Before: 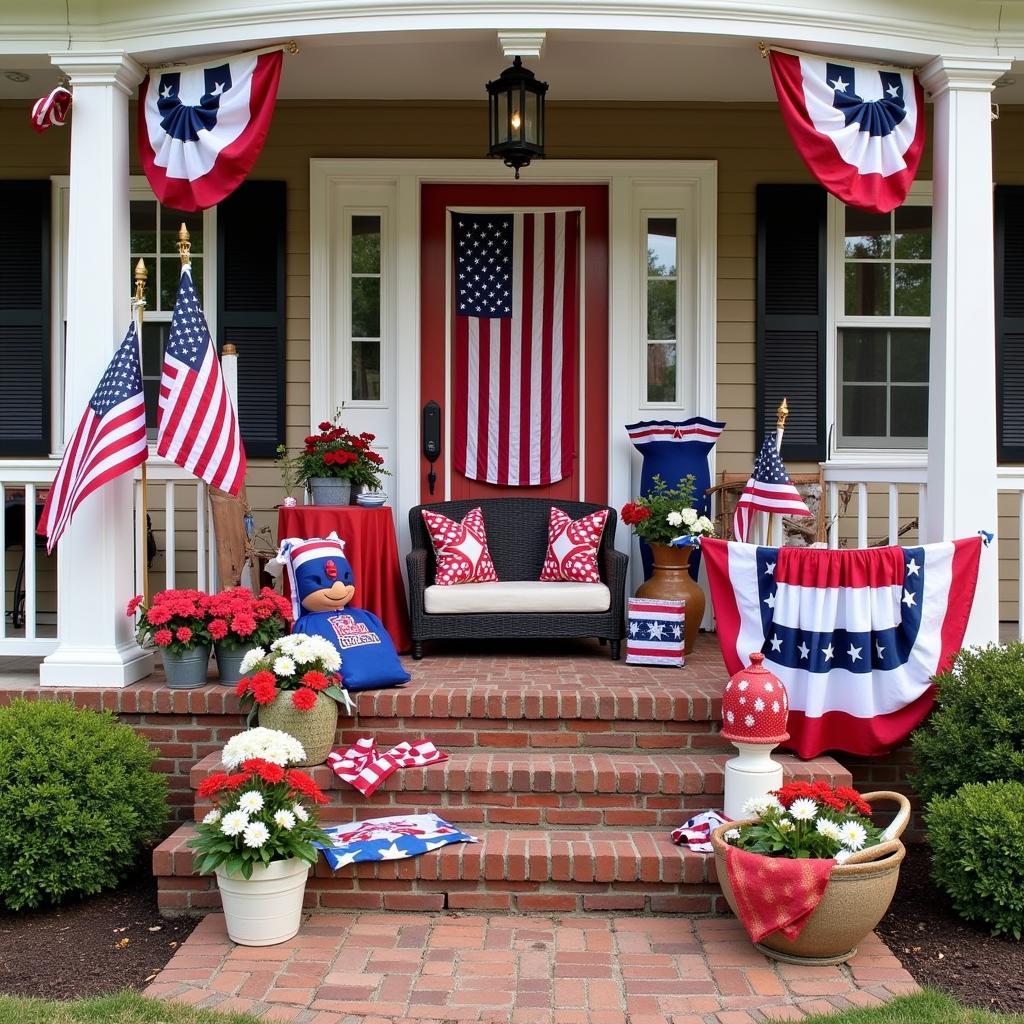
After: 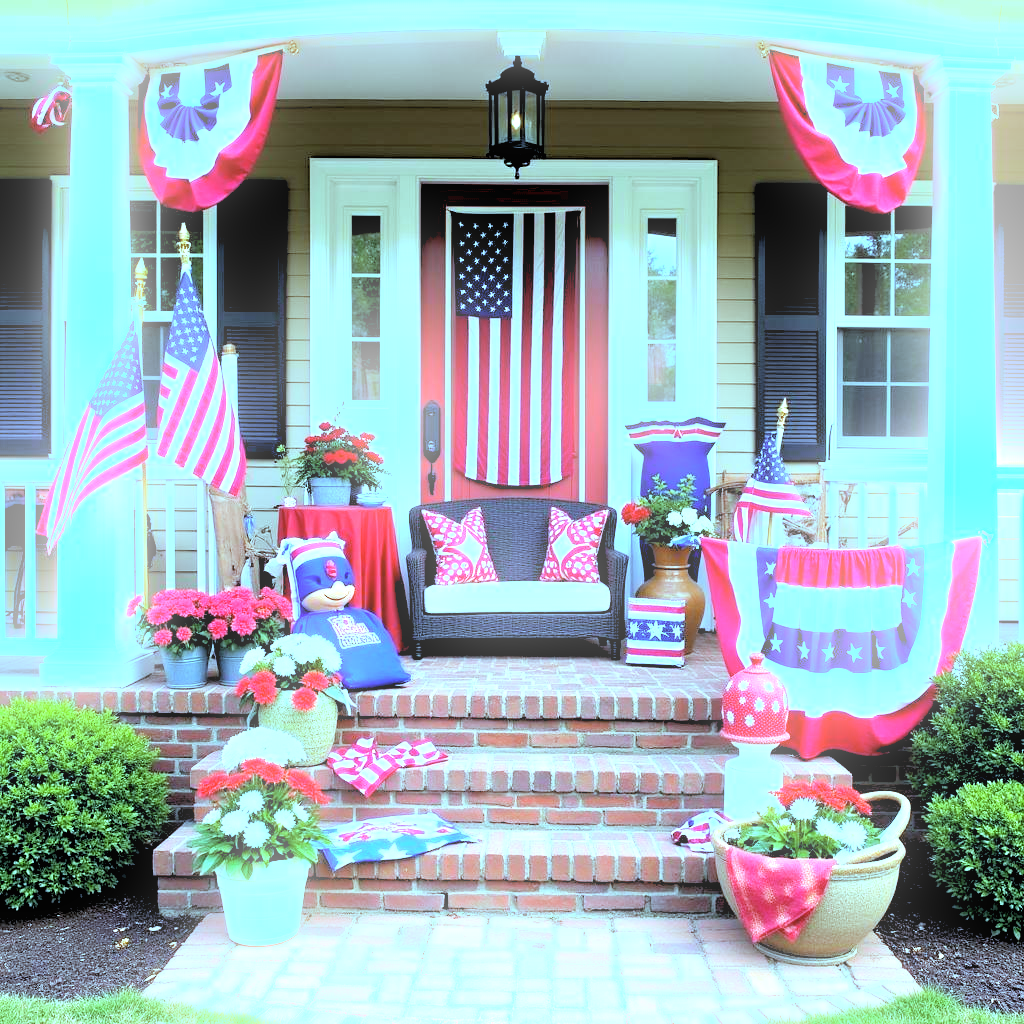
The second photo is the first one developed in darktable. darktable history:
color balance: mode lift, gamma, gain (sRGB), lift [0.997, 0.979, 1.021, 1.011], gamma [1, 1.084, 0.916, 0.998], gain [1, 0.87, 1.13, 1.101], contrast 4.55%, contrast fulcrum 38.24%, output saturation 104.09%
bloom: size 9%, threshold 100%, strength 7%
tone equalizer: -8 EV -0.75 EV, -7 EV -0.7 EV, -6 EV -0.6 EV, -5 EV -0.4 EV, -3 EV 0.4 EV, -2 EV 0.6 EV, -1 EV 0.7 EV, +0 EV 0.75 EV, edges refinement/feathering 500, mask exposure compensation -1.57 EV, preserve details no
exposure: exposure 1 EV, compensate highlight preservation false
white balance: red 0.871, blue 1.249
rgb levels: preserve colors sum RGB, levels [[0.038, 0.433, 0.934], [0, 0.5, 1], [0, 0.5, 1]]
